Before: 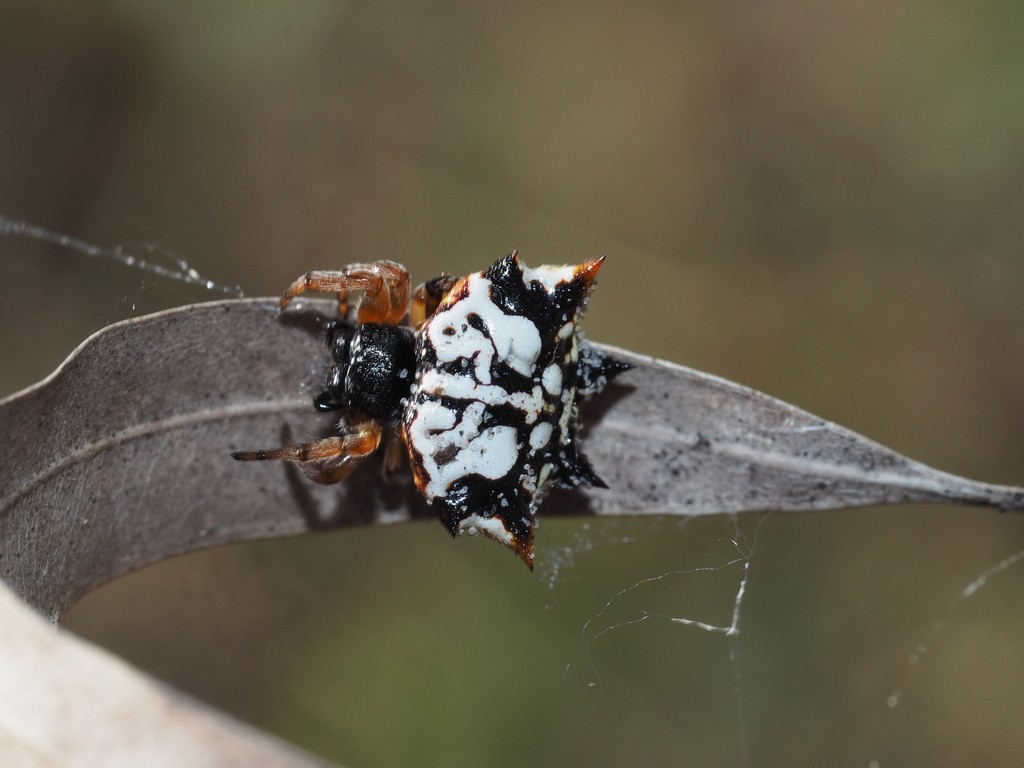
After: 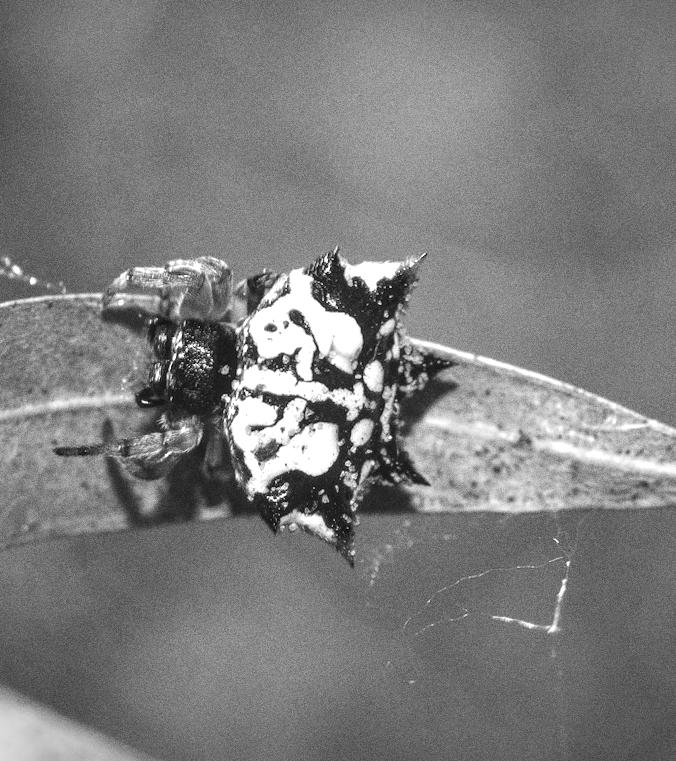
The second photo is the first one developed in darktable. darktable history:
vignetting: fall-off start 97.23%, saturation -0.024, center (-0.033, -0.042), width/height ratio 1.179, unbound false
crop: left 16.899%, right 16.556%
grain: coarseness 0.09 ISO, strength 40%
color balance rgb: shadows lift › chroma 2%, shadows lift › hue 219.6°, power › hue 313.2°, highlights gain › chroma 3%, highlights gain › hue 75.6°, global offset › luminance 0.5%, perceptual saturation grading › global saturation 15.33%, perceptual saturation grading › highlights -19.33%, perceptual saturation grading › shadows 20%, global vibrance 20%
rotate and perspective: rotation 0.192°, lens shift (horizontal) -0.015, crop left 0.005, crop right 0.996, crop top 0.006, crop bottom 0.99
monochrome: a 16.01, b -2.65, highlights 0.52
exposure: black level correction 0, exposure 1.015 EV, compensate exposure bias true, compensate highlight preservation false
local contrast: on, module defaults
